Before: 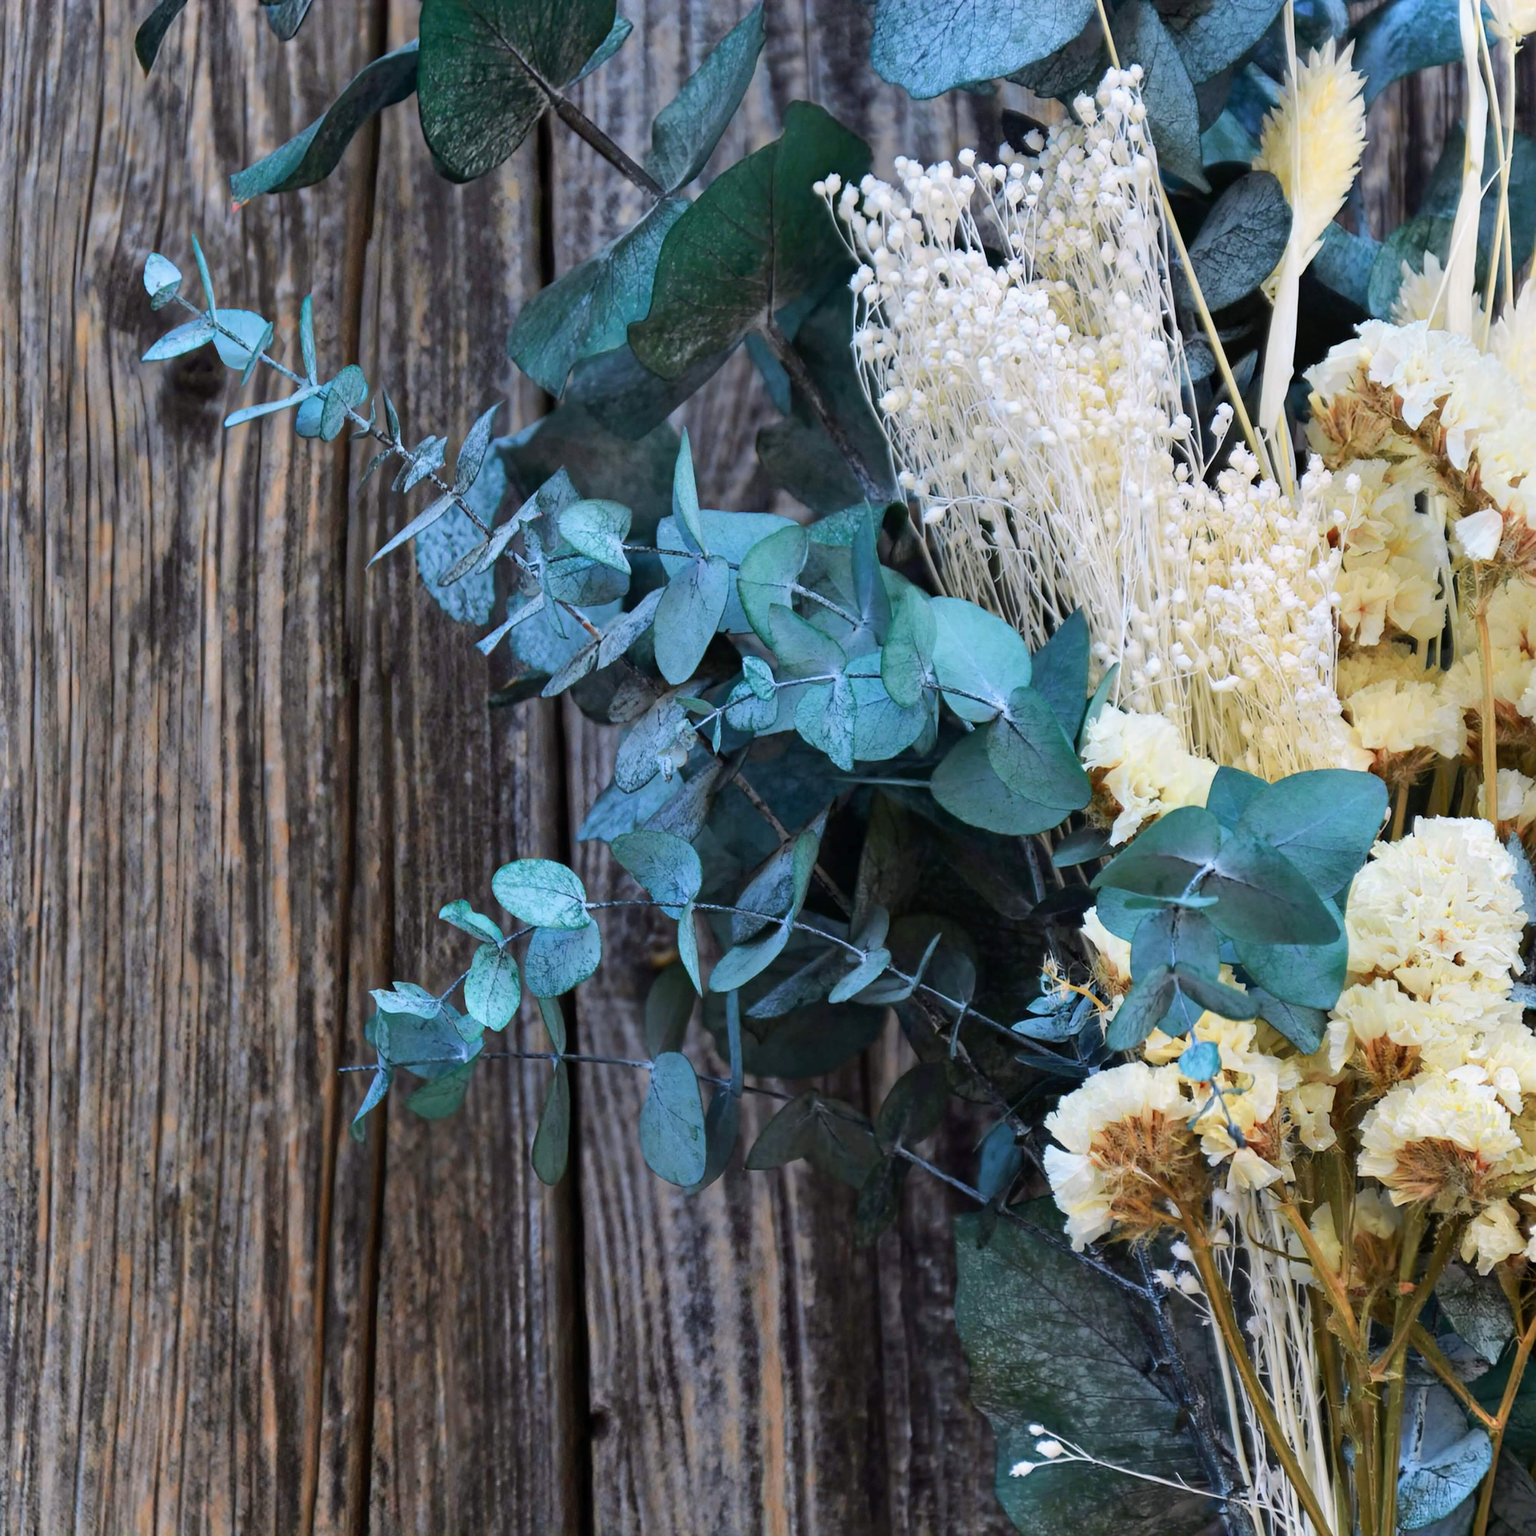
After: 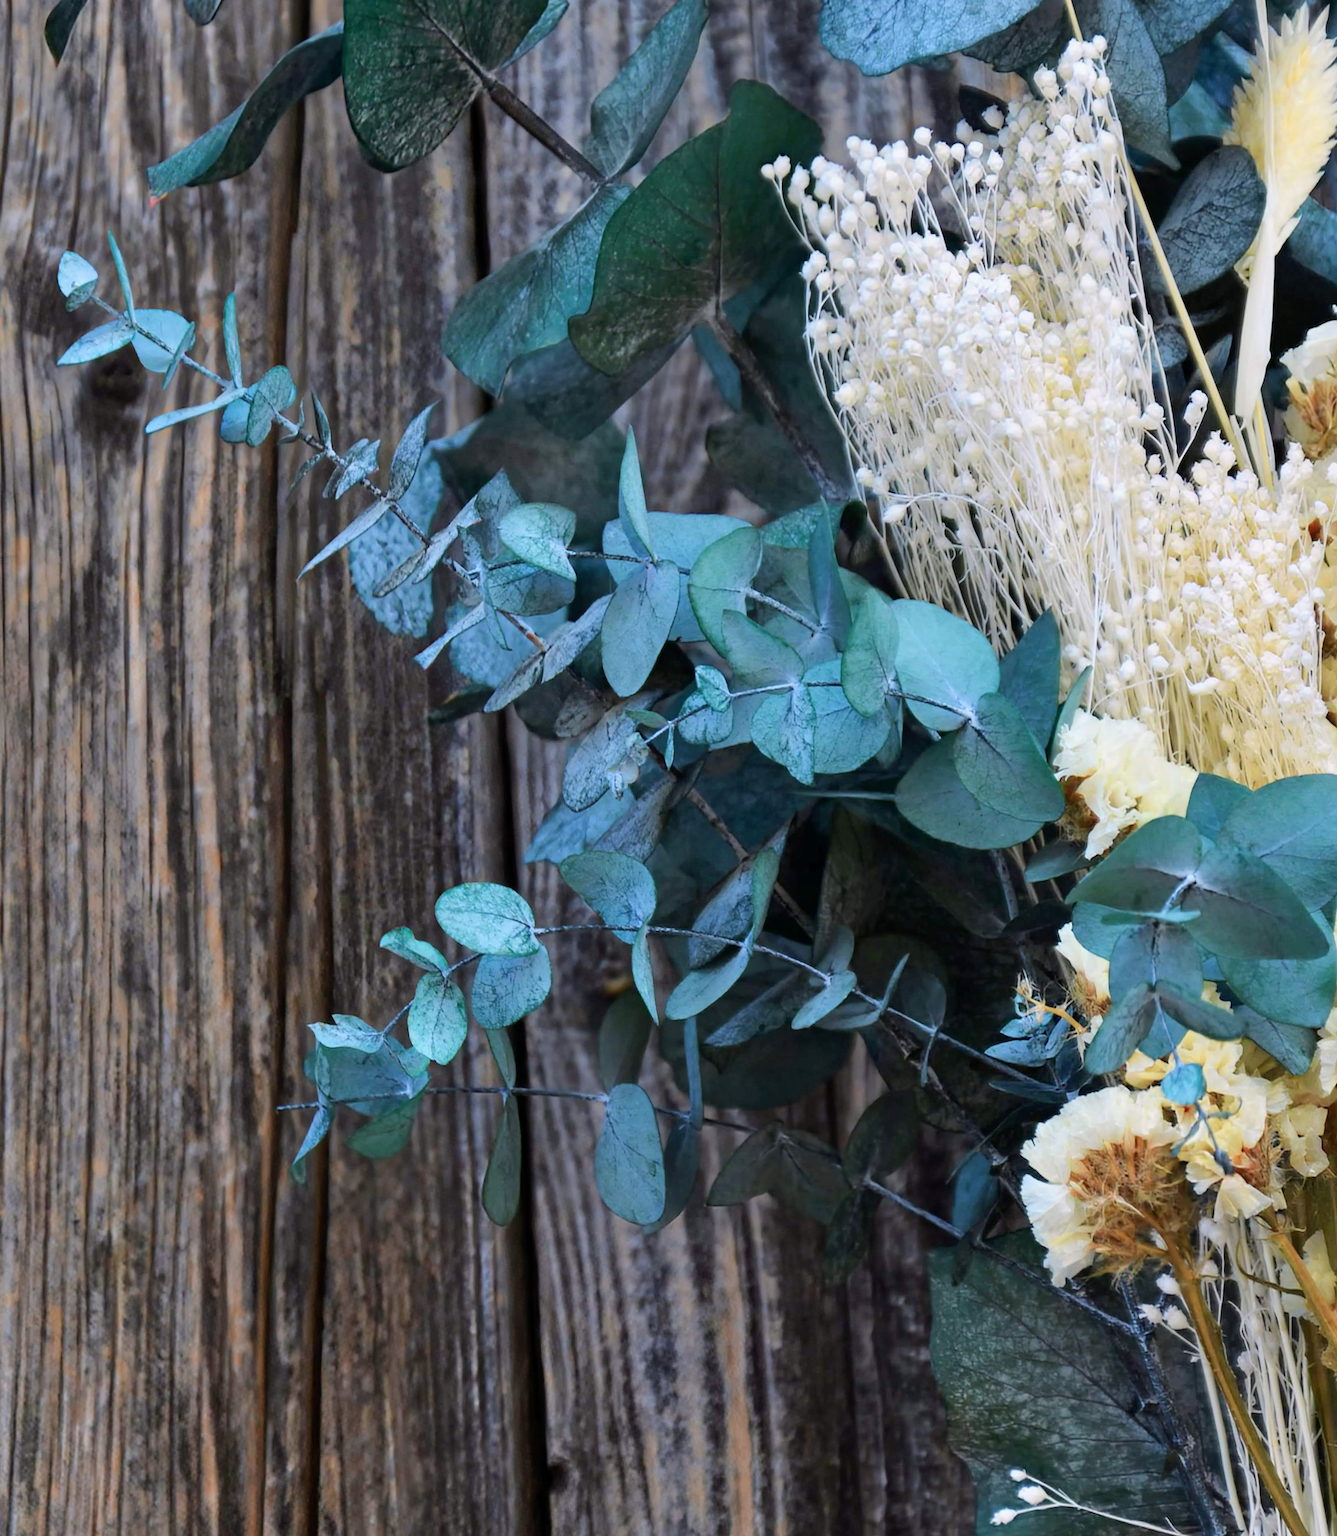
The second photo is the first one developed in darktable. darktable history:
crop and rotate: angle 0.95°, left 4.556%, top 0.845%, right 11.37%, bottom 2.643%
exposure: black level correction 0.001, compensate highlight preservation false
